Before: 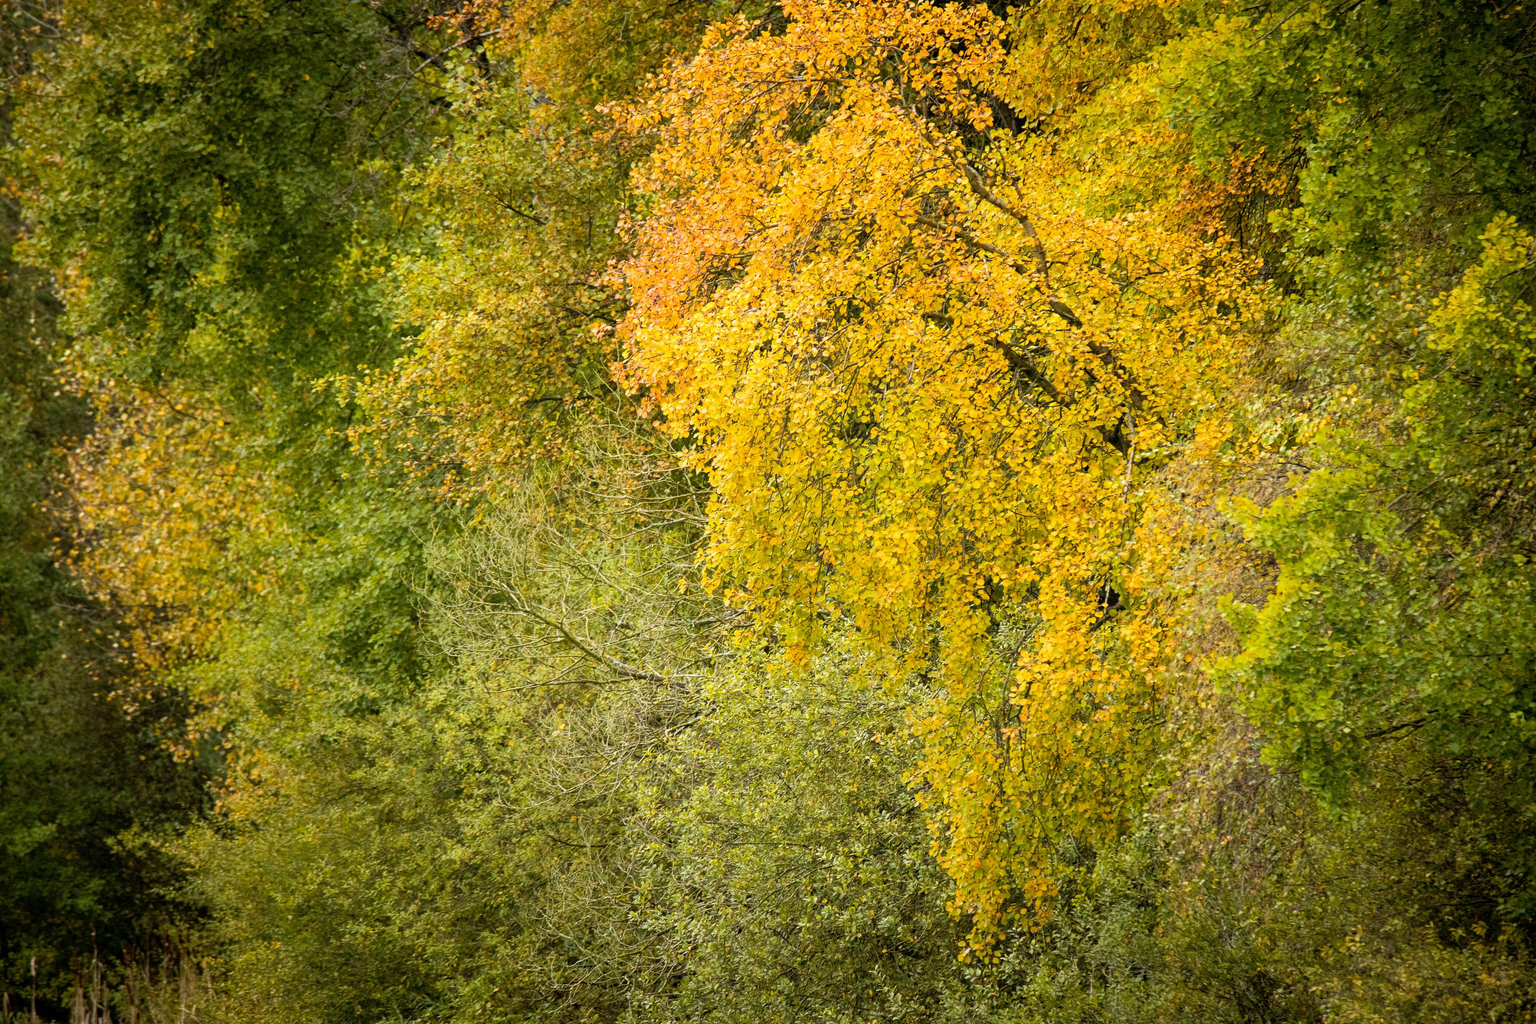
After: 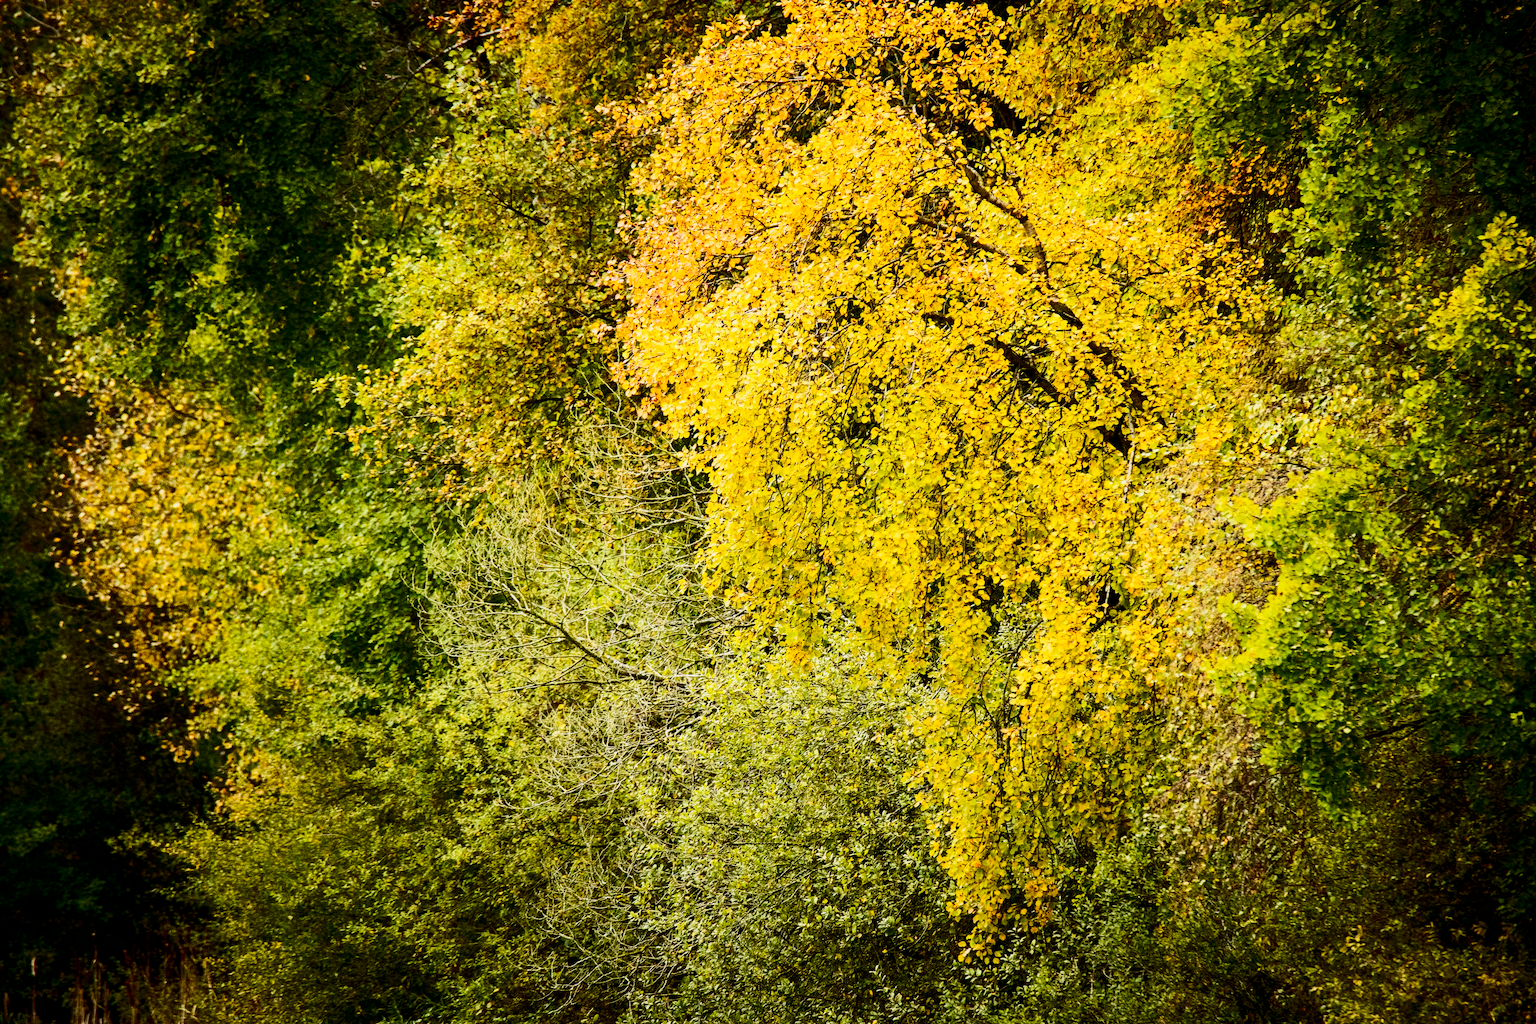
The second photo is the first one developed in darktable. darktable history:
contrast brightness saturation: contrast 0.32, brightness -0.08, saturation 0.17
filmic rgb: black relative exposure -16 EV, white relative exposure 5.31 EV, hardness 5.9, contrast 1.25, preserve chrominance no, color science v5 (2021)
